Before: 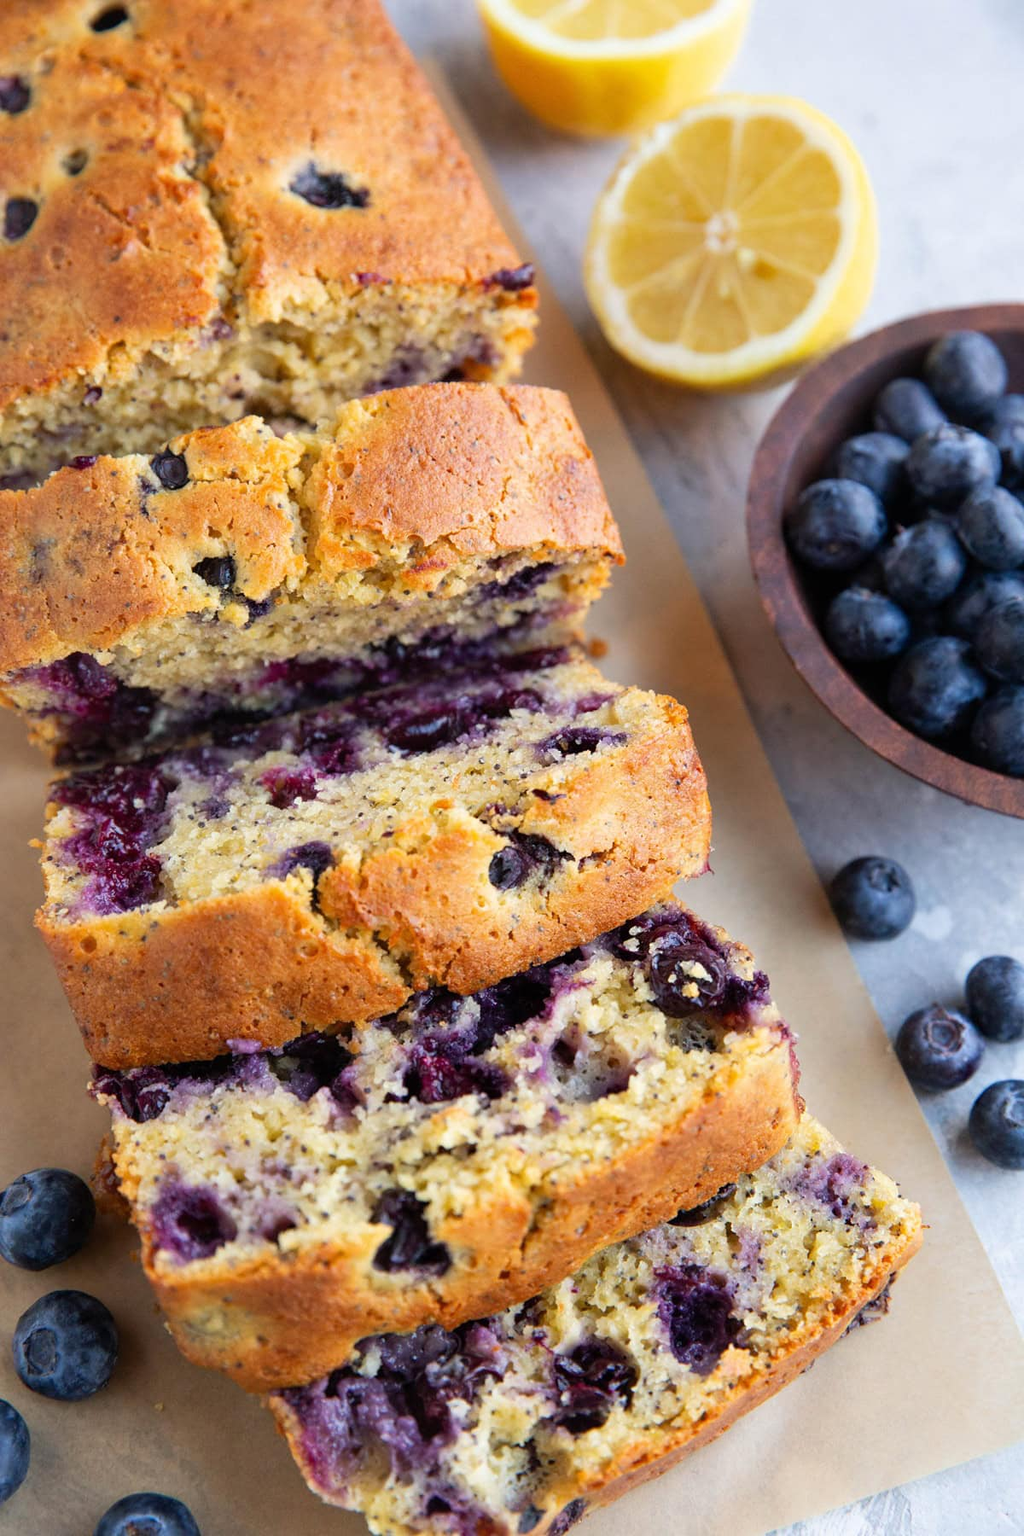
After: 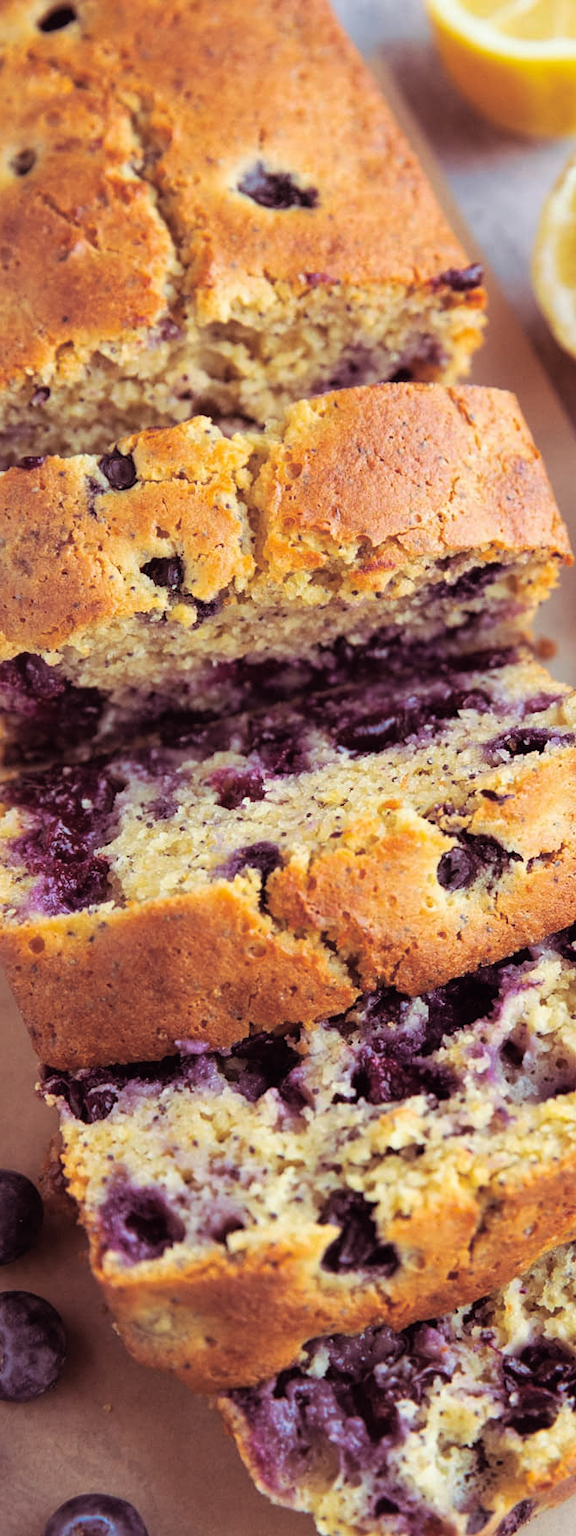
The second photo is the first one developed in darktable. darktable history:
crop: left 5.114%, right 38.589%
color correction: highlights a* 0.207, highlights b* 2.7, shadows a* -0.874, shadows b* -4.78
split-toning: on, module defaults
